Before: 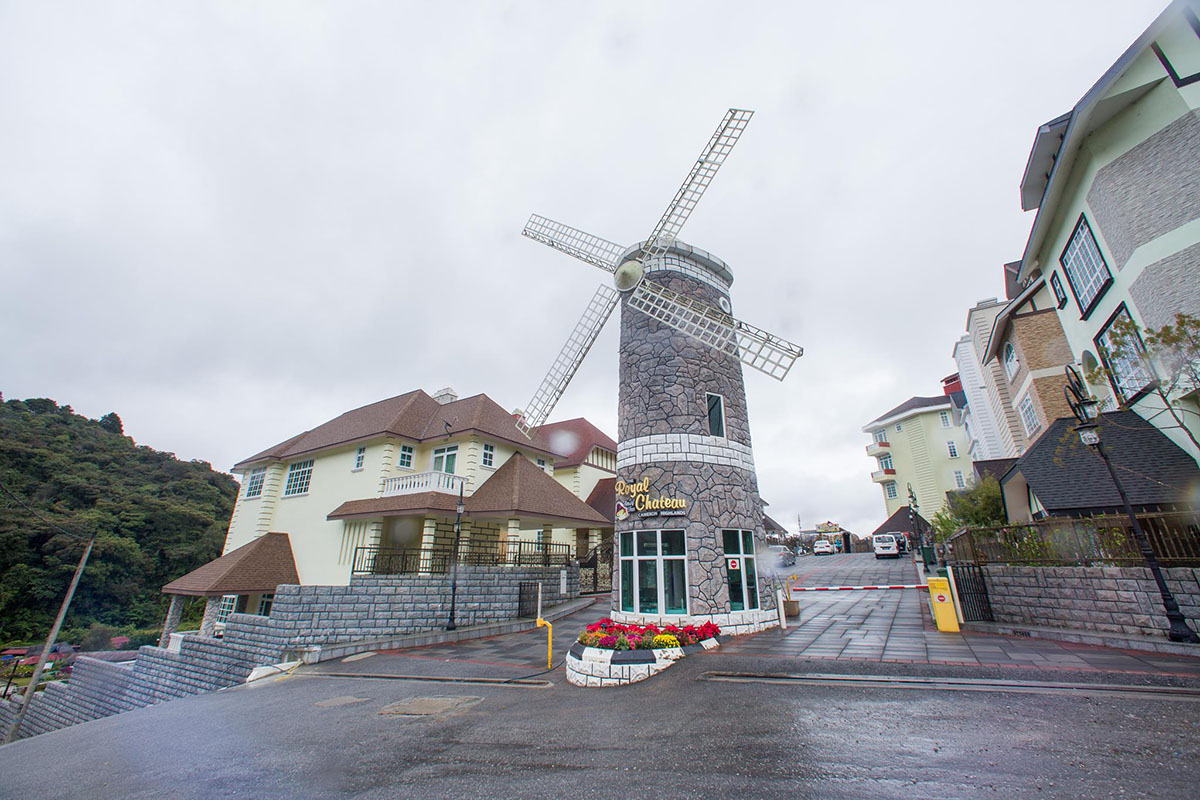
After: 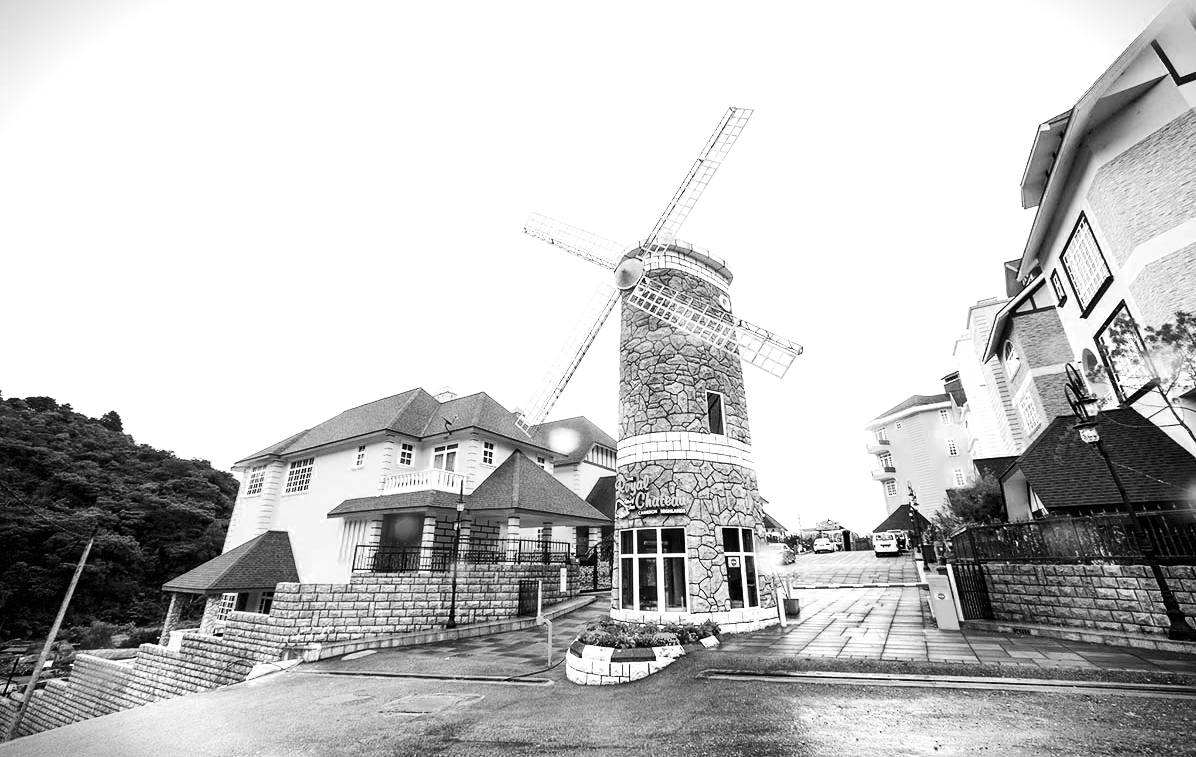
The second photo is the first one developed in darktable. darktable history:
exposure: exposure 0.201 EV, compensate highlight preservation false
crop: top 0.251%, right 0.262%, bottom 5.008%
tone equalizer: on, module defaults
contrast brightness saturation: contrast 0.411, brightness 0.102, saturation 0.206
filmic rgb: black relative exposure -6.05 EV, white relative exposure 6.96 EV, hardness 2.27, iterations of high-quality reconstruction 0
vignetting: fall-off start 100.48%, saturation -0.638, width/height ratio 1.311, dithering 8-bit output
color zones: curves: ch0 [(0, 0.613) (0.01, 0.613) (0.245, 0.448) (0.498, 0.529) (0.642, 0.665) (0.879, 0.777) (0.99, 0.613)]; ch1 [(0, 0) (0.143, 0) (0.286, 0) (0.429, 0) (0.571, 0) (0.714, 0) (0.857, 0)]
color correction: highlights a* -0.69, highlights b* -8.87
